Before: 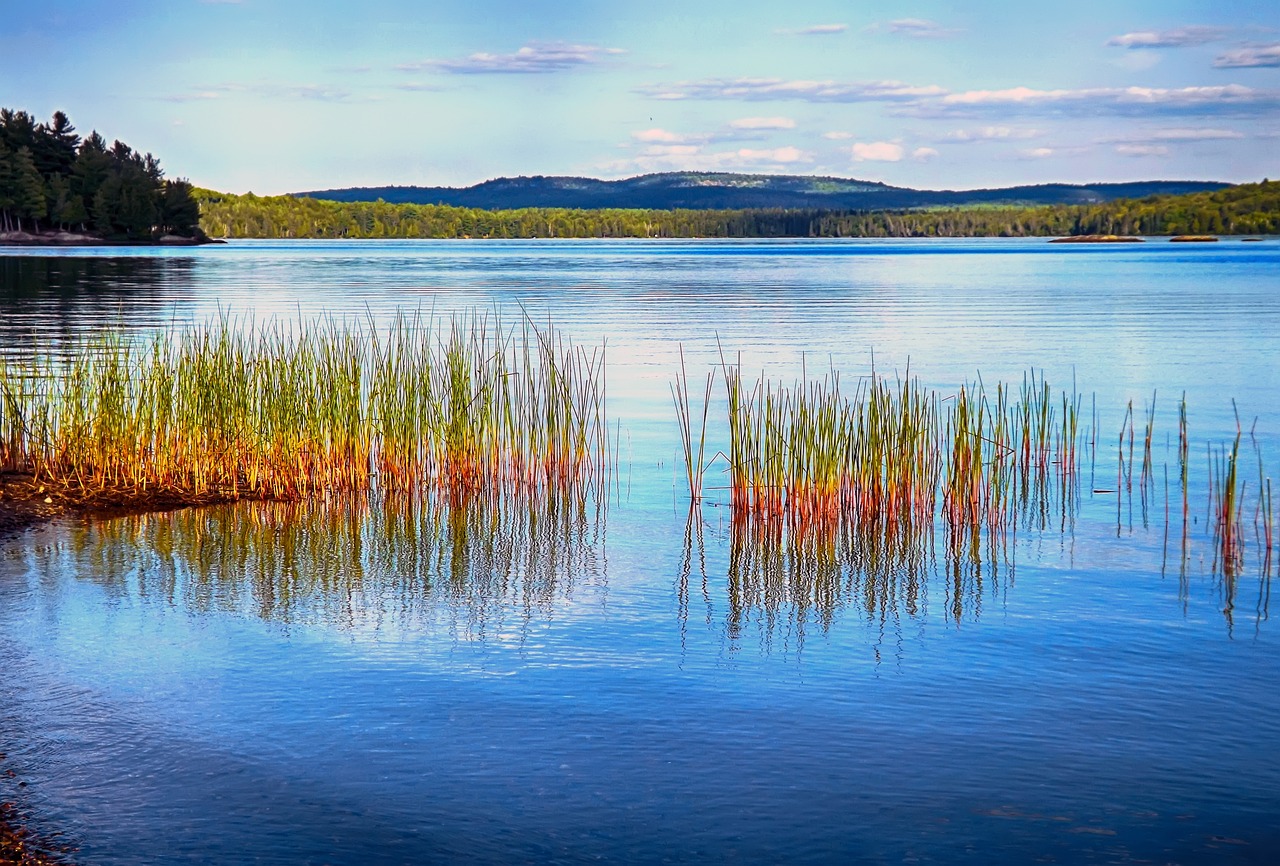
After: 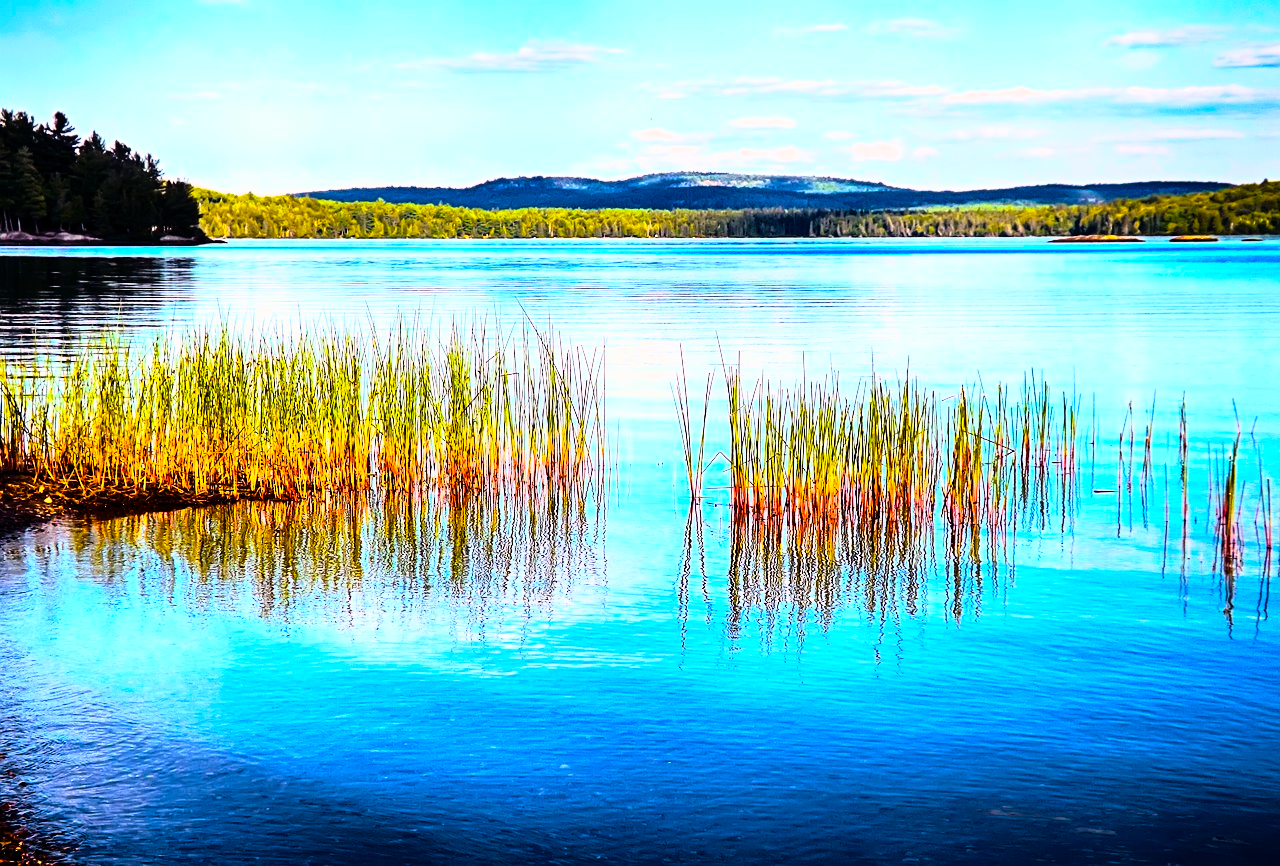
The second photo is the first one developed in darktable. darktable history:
rotate and perspective: crop left 0, crop top 0
rgb curve: curves: ch0 [(0, 0) (0.21, 0.15) (0.24, 0.21) (0.5, 0.75) (0.75, 0.96) (0.89, 0.99) (1, 1)]; ch1 [(0, 0.02) (0.21, 0.13) (0.25, 0.2) (0.5, 0.67) (0.75, 0.9) (0.89, 0.97) (1, 1)]; ch2 [(0, 0.02) (0.21, 0.13) (0.25, 0.2) (0.5, 0.67) (0.75, 0.9) (0.89, 0.97) (1, 1)], compensate middle gray true
color balance rgb: linear chroma grading › global chroma 15%, perceptual saturation grading › global saturation 30%
